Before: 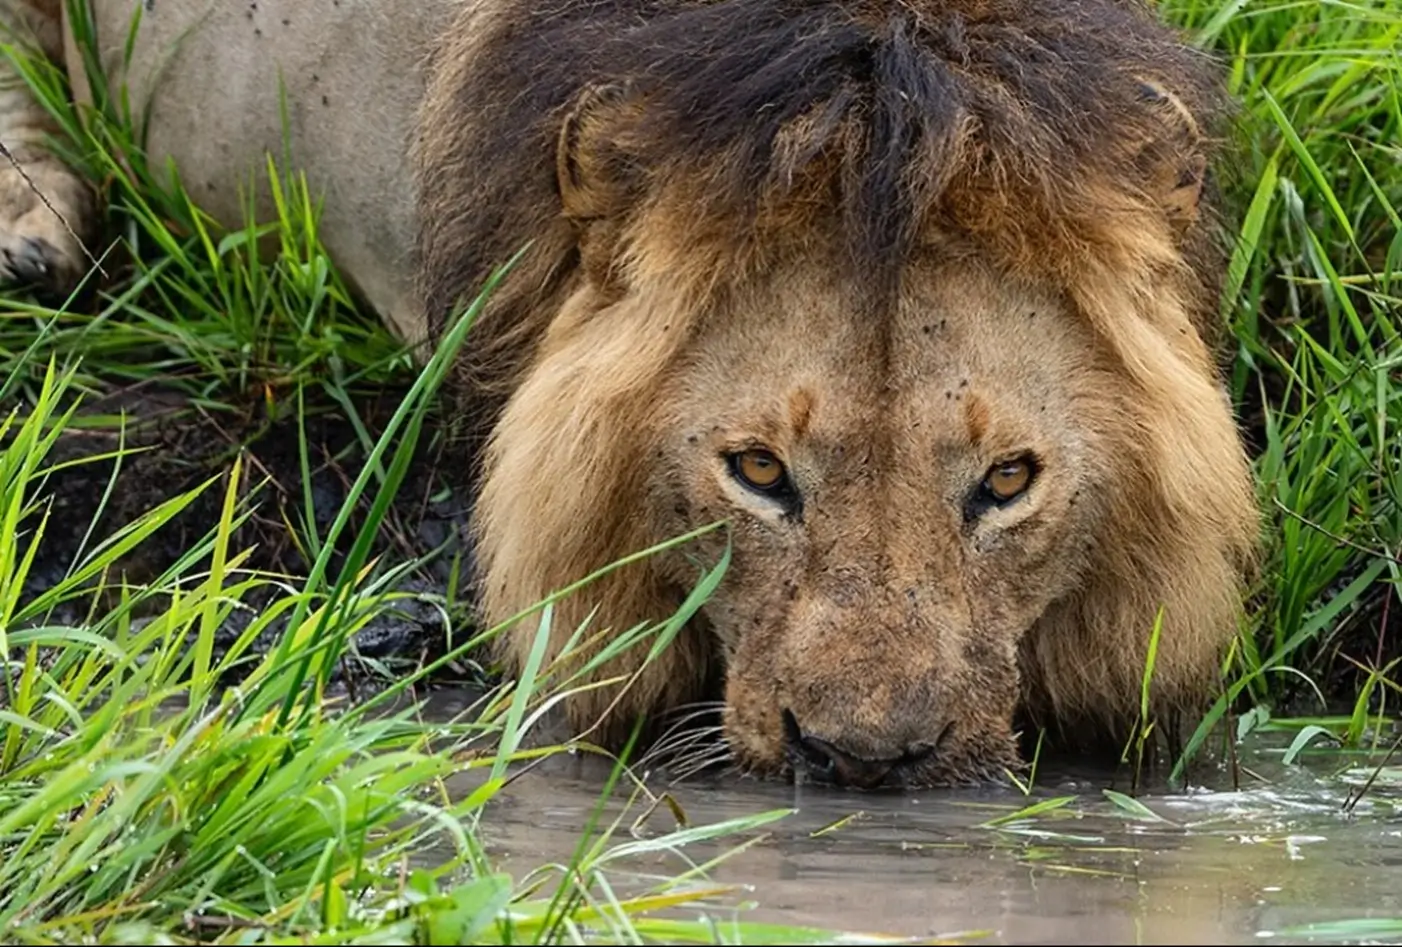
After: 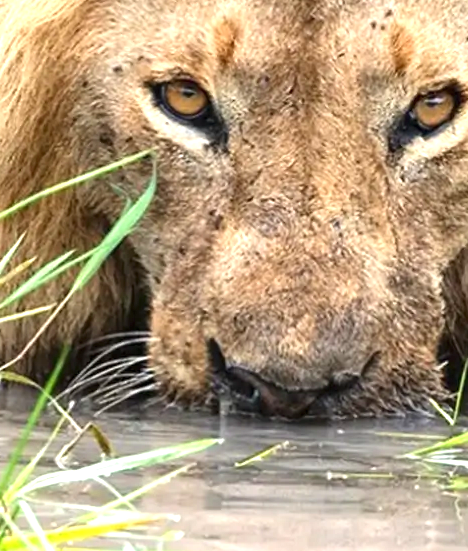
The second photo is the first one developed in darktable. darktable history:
exposure: black level correction 0, exposure 1.198 EV, compensate exposure bias true, compensate highlight preservation false
crop: left 41.029%, top 39.09%, right 25.567%, bottom 2.679%
